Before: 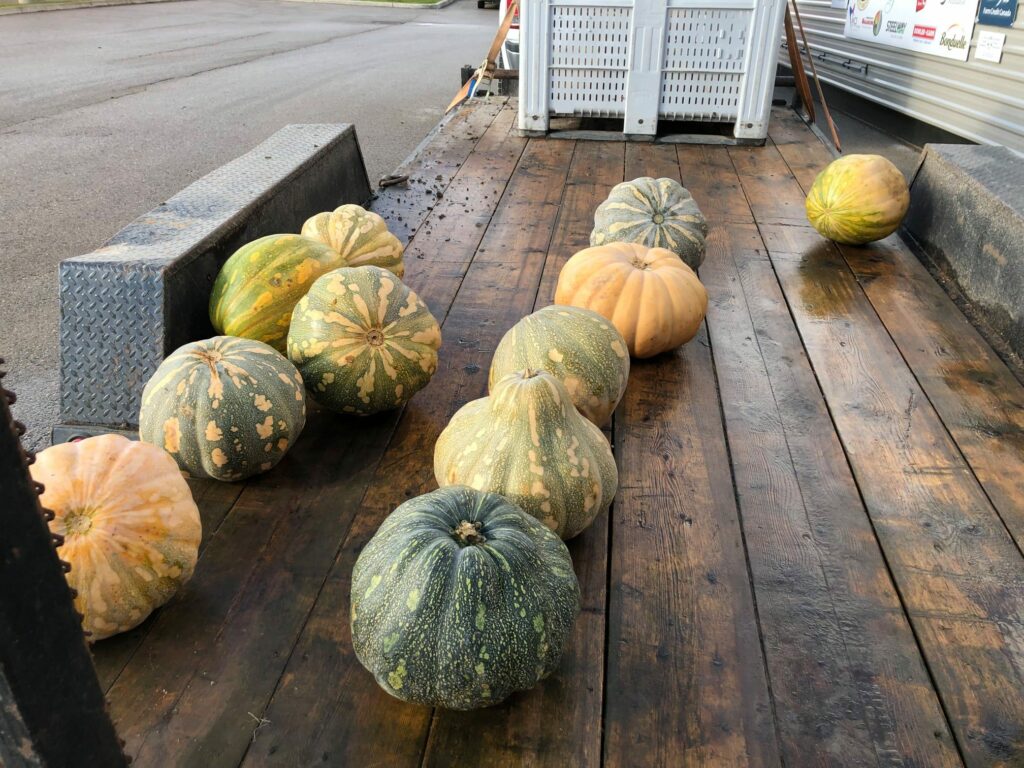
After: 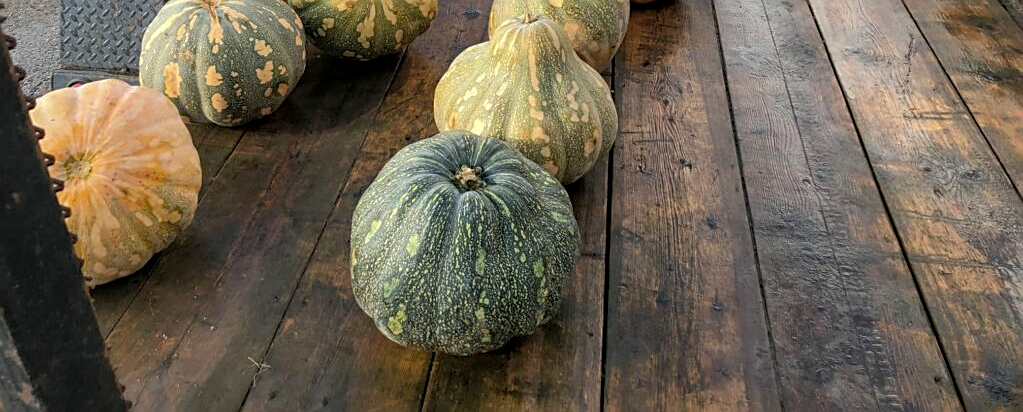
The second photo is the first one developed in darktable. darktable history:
sharpen: on, module defaults
crop and rotate: top 46.237%
shadows and highlights: on, module defaults
local contrast: on, module defaults
